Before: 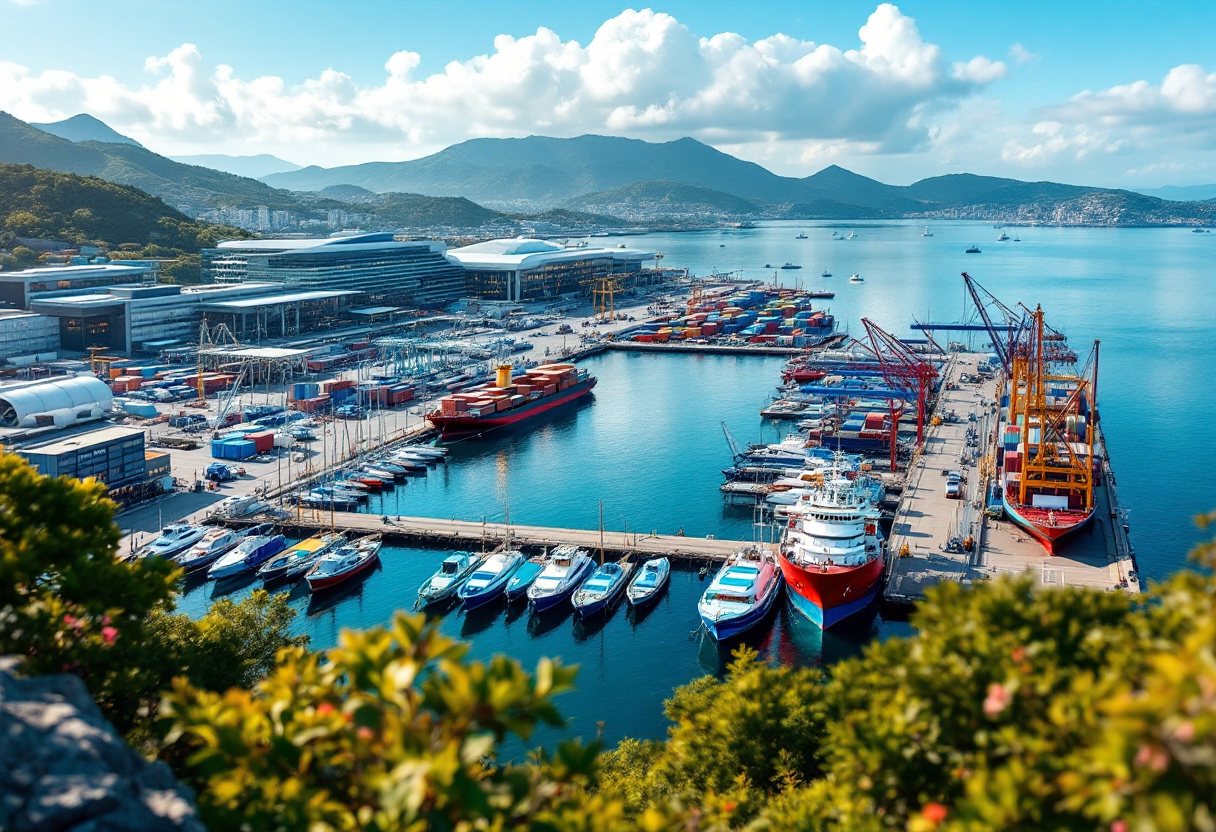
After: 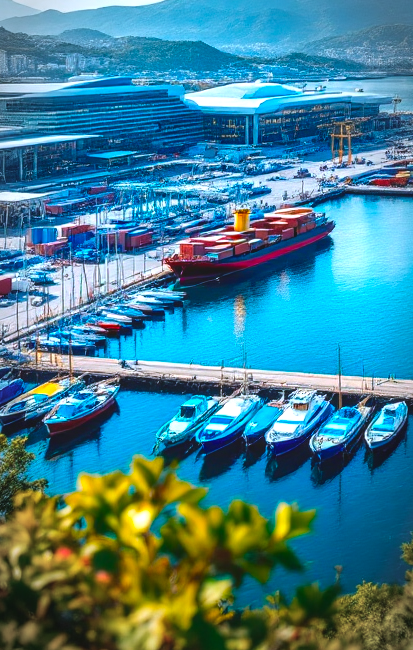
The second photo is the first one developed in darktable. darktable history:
color balance rgb: highlights gain › chroma 1.729%, highlights gain › hue 56.51°, global offset › luminance 0.524%, linear chroma grading › shadows -9.291%, linear chroma grading › global chroma 20.015%, perceptual saturation grading › global saturation 31.156%, perceptual brilliance grading › global brilliance 12.776%, global vibrance 20%
color calibration: x 0.372, y 0.386, temperature 4284.2 K, saturation algorithm version 1 (2020)
local contrast: detail 110%
vignetting: automatic ratio true
crop and rotate: left 21.572%, top 18.853%, right 44.423%, bottom 2.963%
